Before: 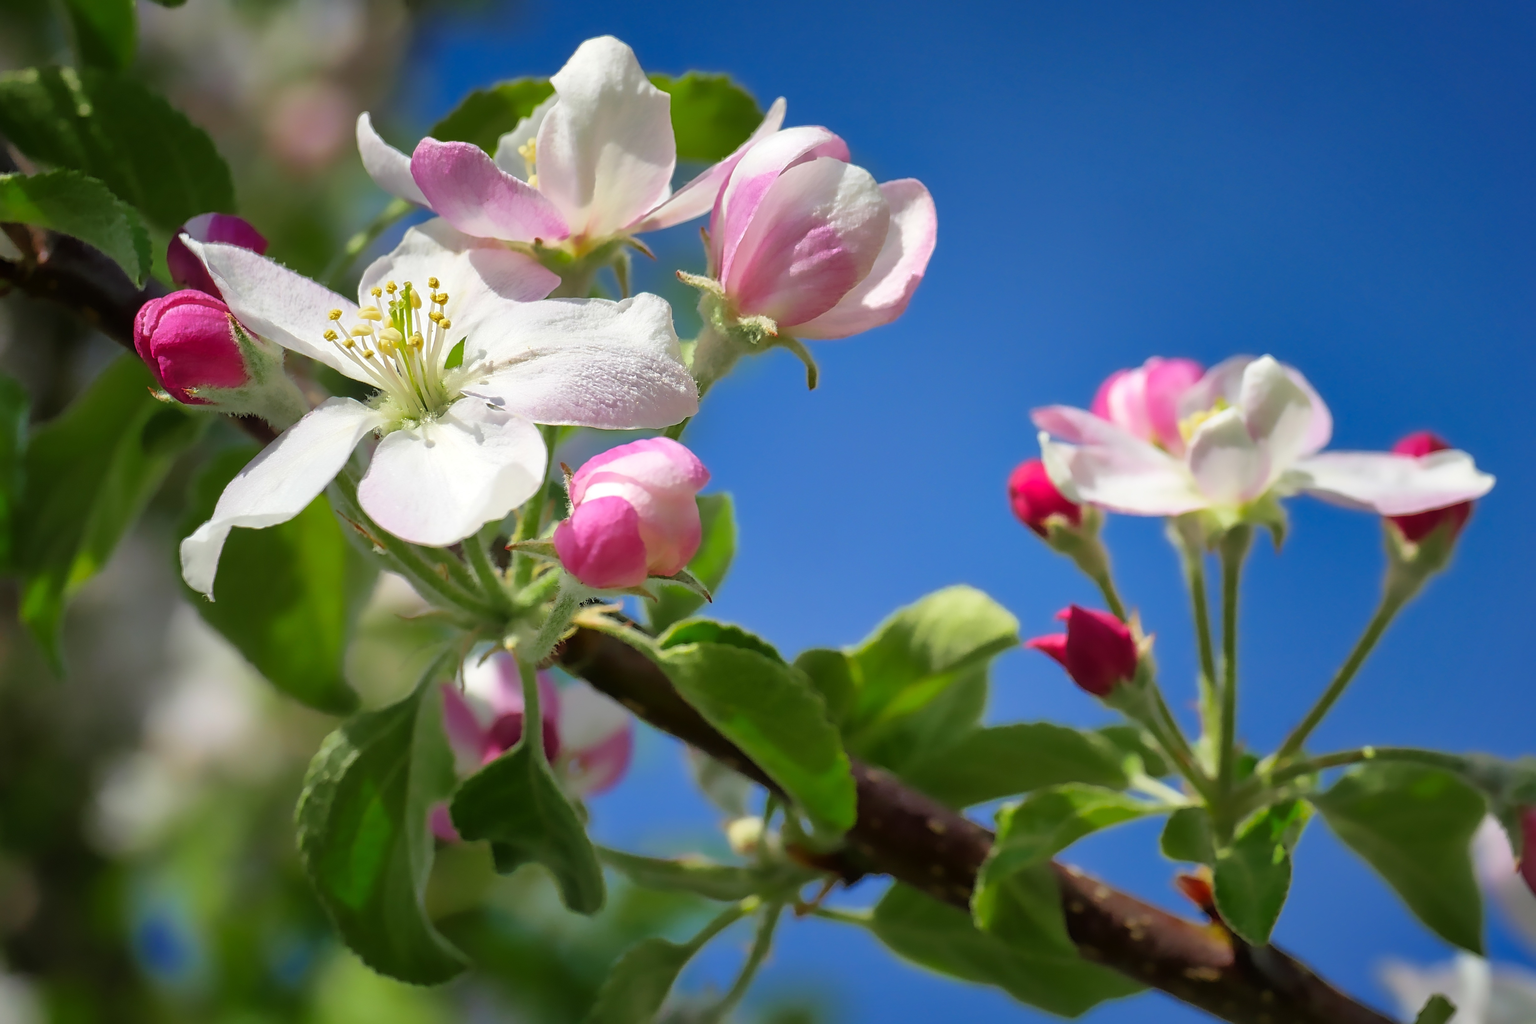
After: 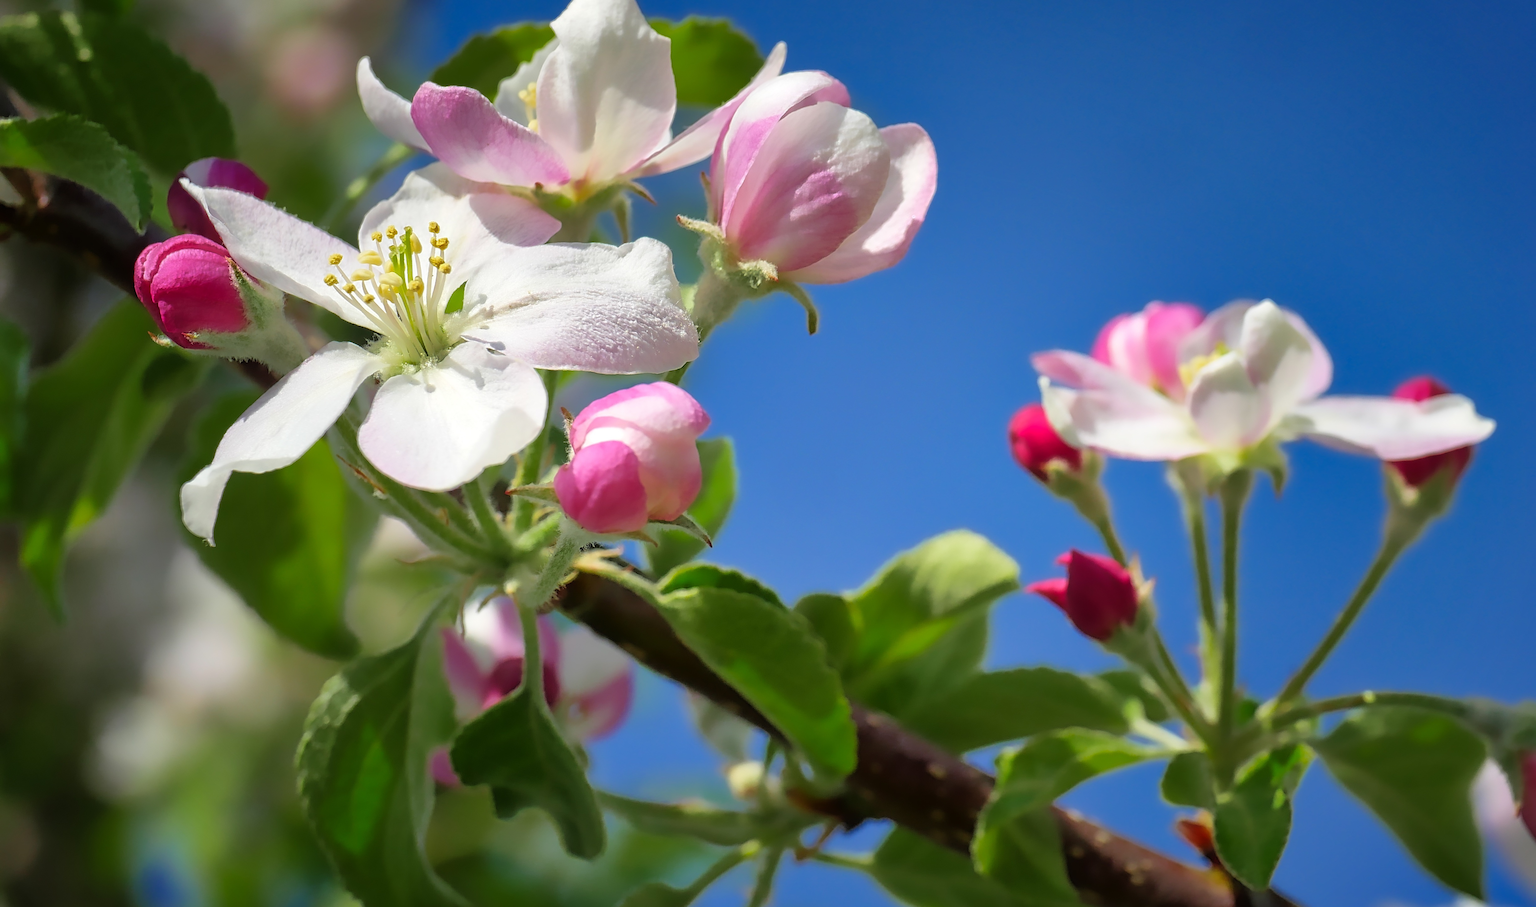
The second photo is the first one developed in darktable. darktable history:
crop and rotate: top 5.448%, bottom 5.854%
